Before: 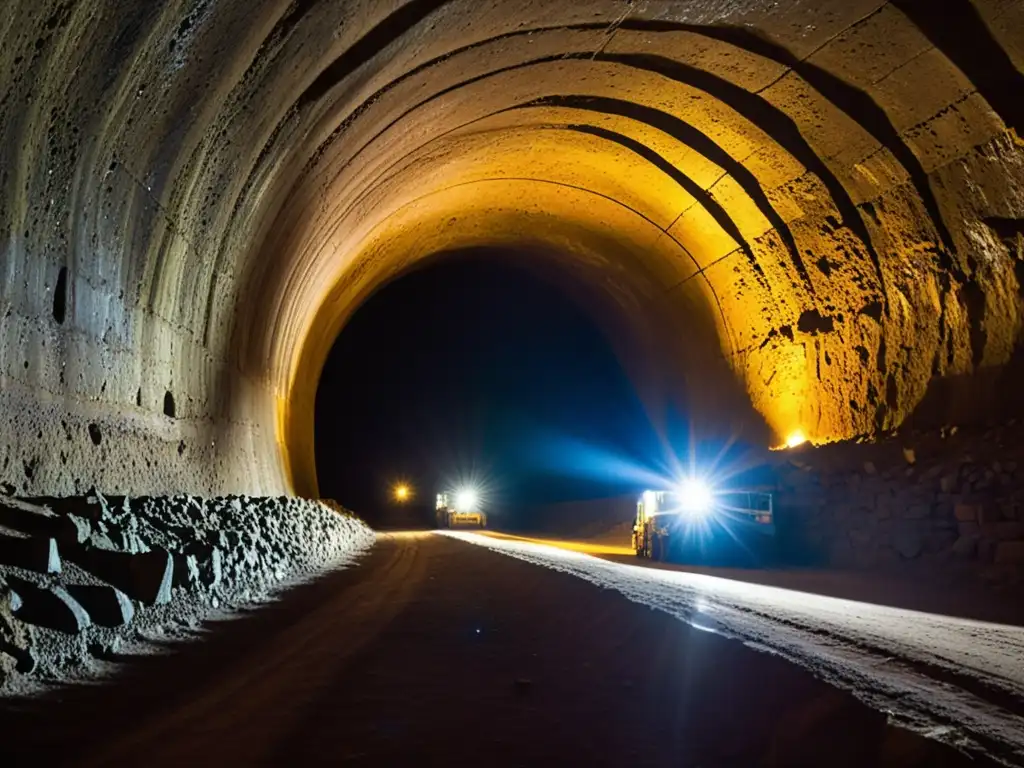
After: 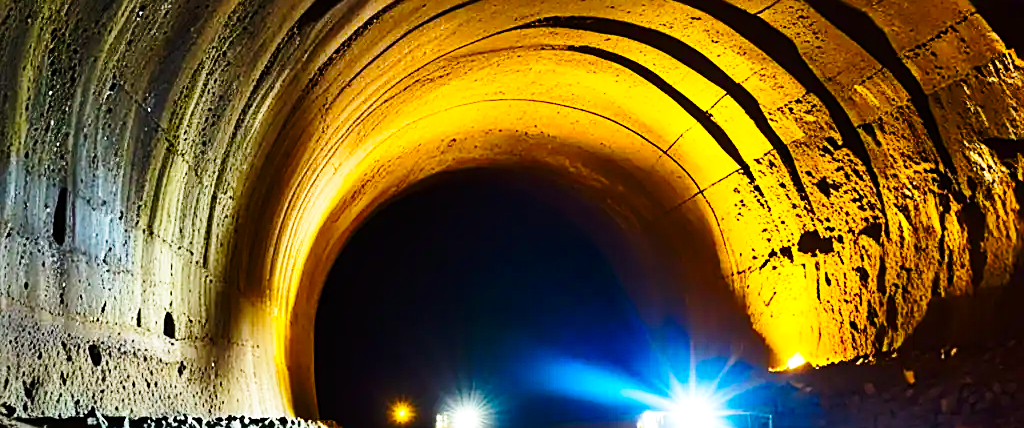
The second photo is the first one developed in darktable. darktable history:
color balance rgb: linear chroma grading › global chroma 14.582%, perceptual saturation grading › global saturation 30.453%, global vibrance 9.945%
shadows and highlights: highlights color adjustment 42.13%, soften with gaussian
sharpen: on, module defaults
tone equalizer: -8 EV -0.402 EV, -7 EV -0.396 EV, -6 EV -0.298 EV, -5 EV -0.249 EV, -3 EV 0.238 EV, -2 EV 0.337 EV, -1 EV 0.393 EV, +0 EV 0.389 EV, edges refinement/feathering 500, mask exposure compensation -1.57 EV, preserve details no
contrast brightness saturation: contrast 0.029, brightness -0.043
crop and rotate: top 10.411%, bottom 33.782%
base curve: curves: ch0 [(0, 0) (0.028, 0.03) (0.121, 0.232) (0.46, 0.748) (0.859, 0.968) (1, 1)], preserve colors none
